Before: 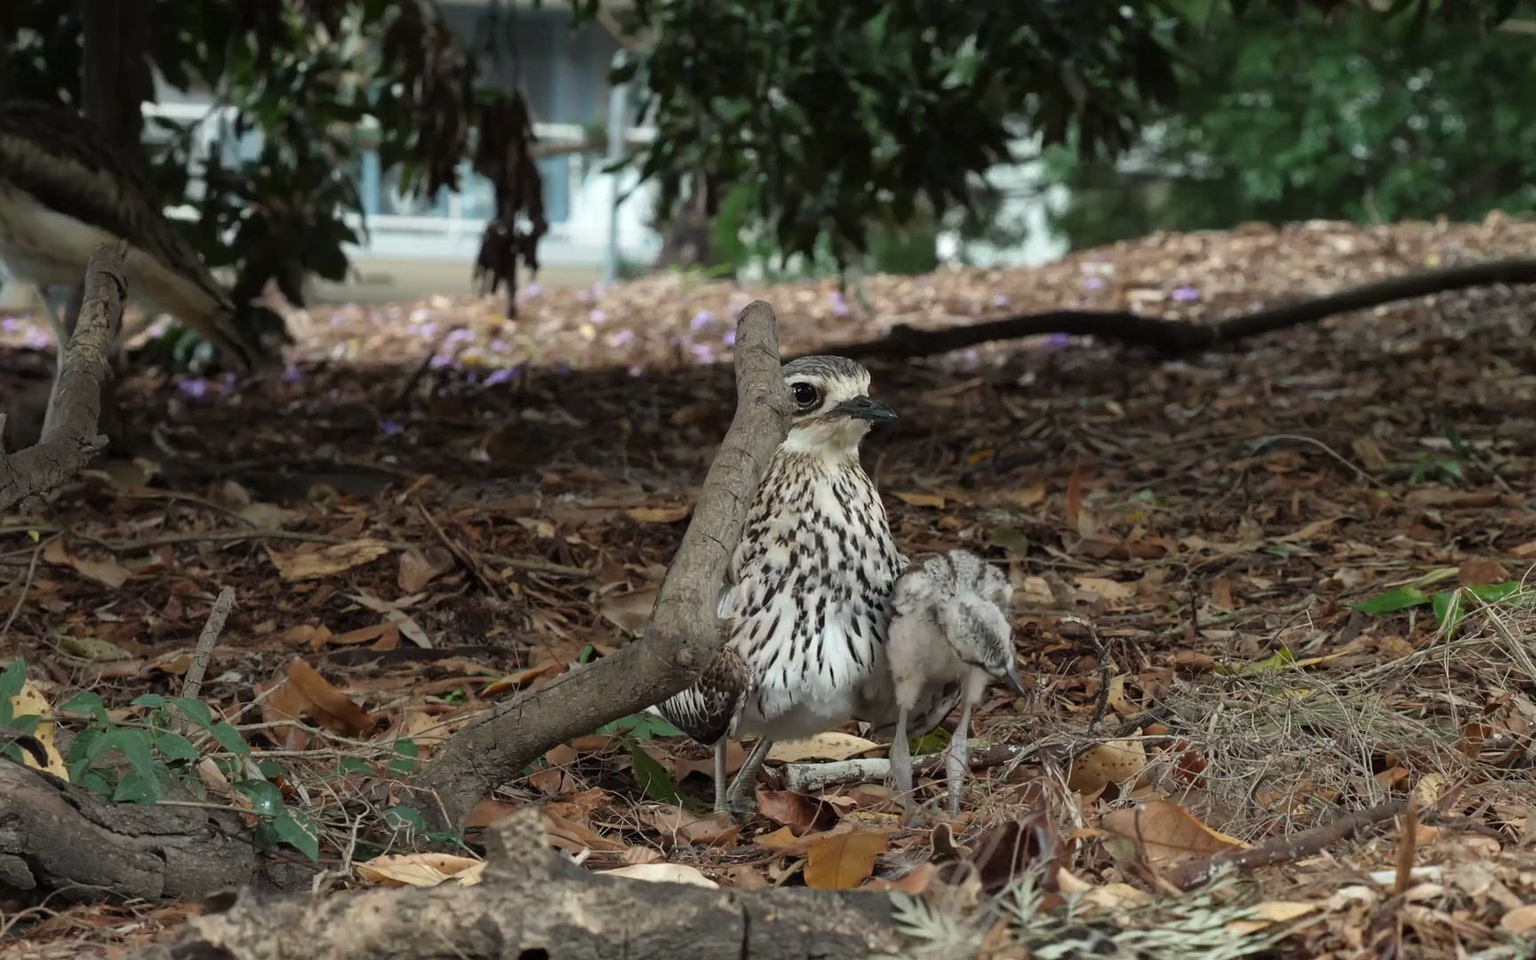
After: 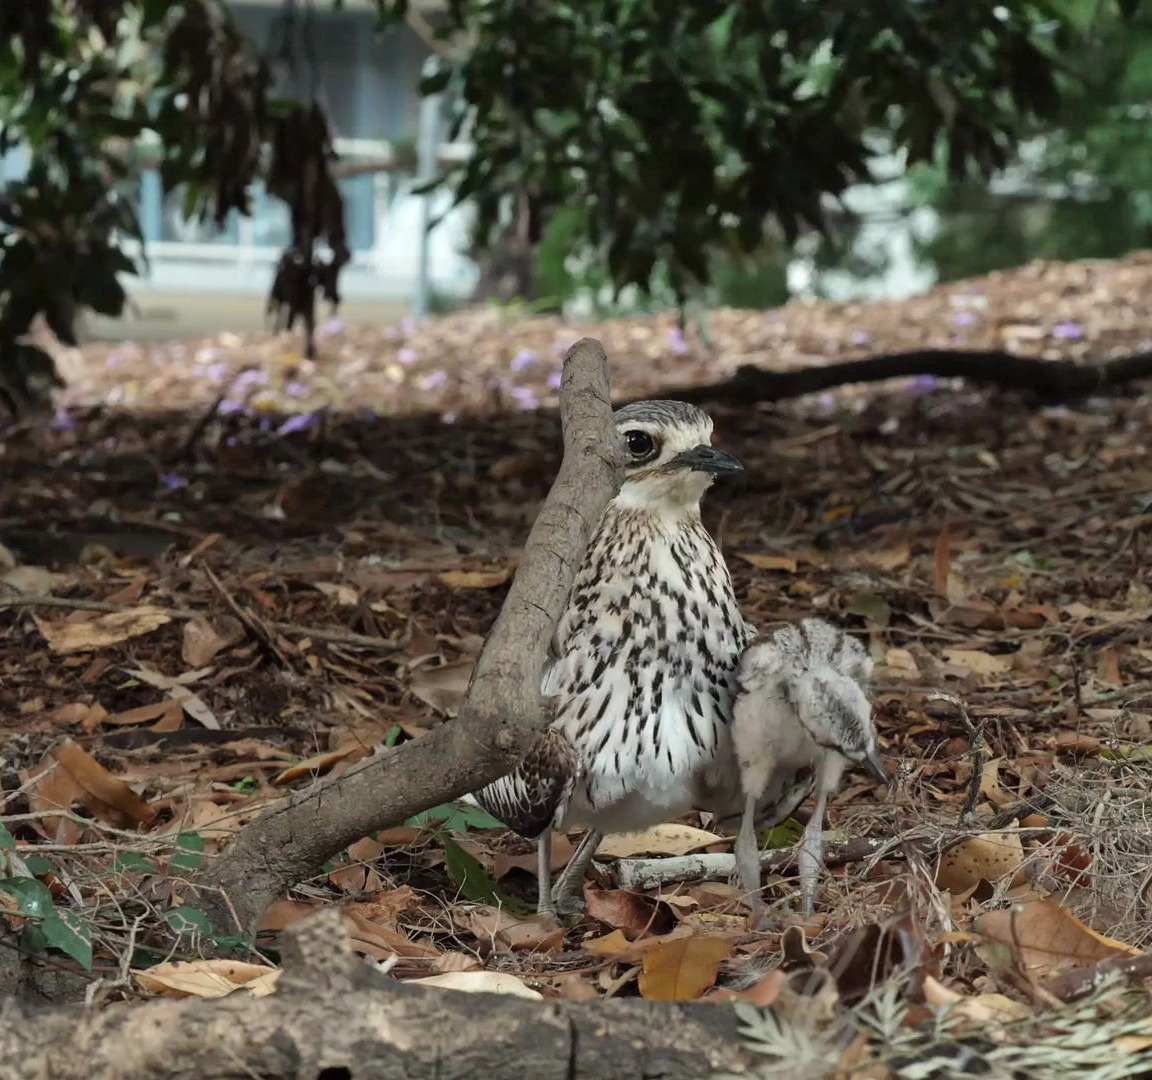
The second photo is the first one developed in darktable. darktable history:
crop: left 15.413%, right 17.894%
shadows and highlights: radius 133.15, soften with gaussian
